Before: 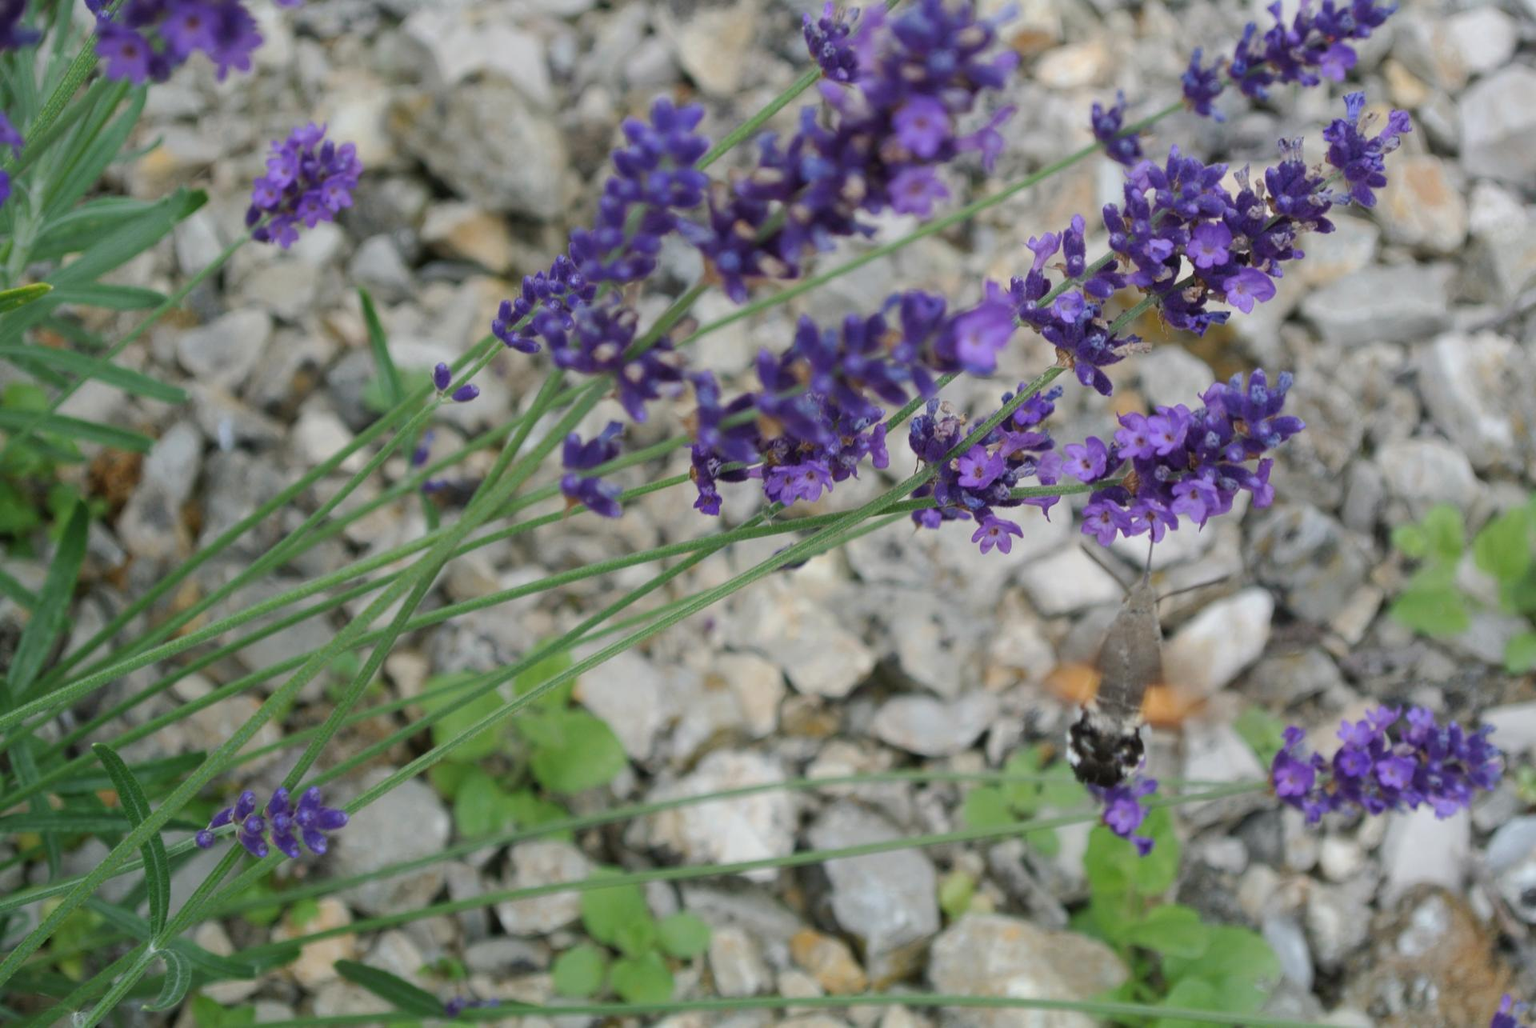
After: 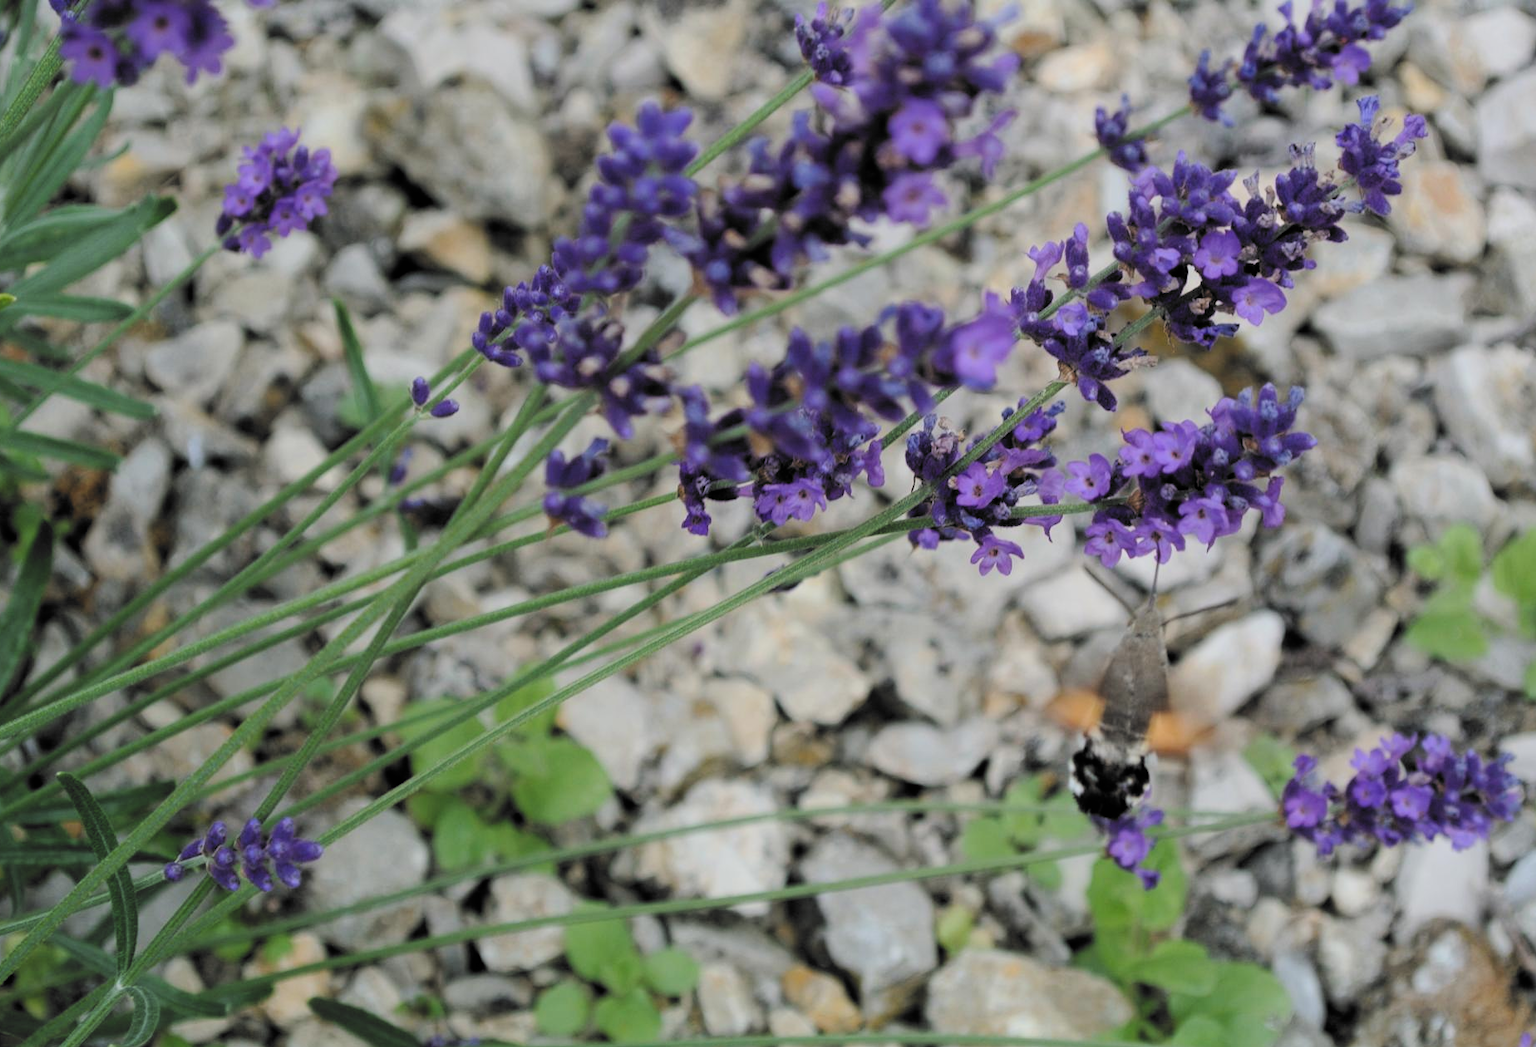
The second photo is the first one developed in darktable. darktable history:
crop and rotate: left 2.497%, right 1.244%, bottom 1.886%
filmic rgb: black relative exposure -5.03 EV, white relative exposure 3.51 EV, hardness 3.19, contrast 1.297, highlights saturation mix -48.85%, color science v6 (2022)
